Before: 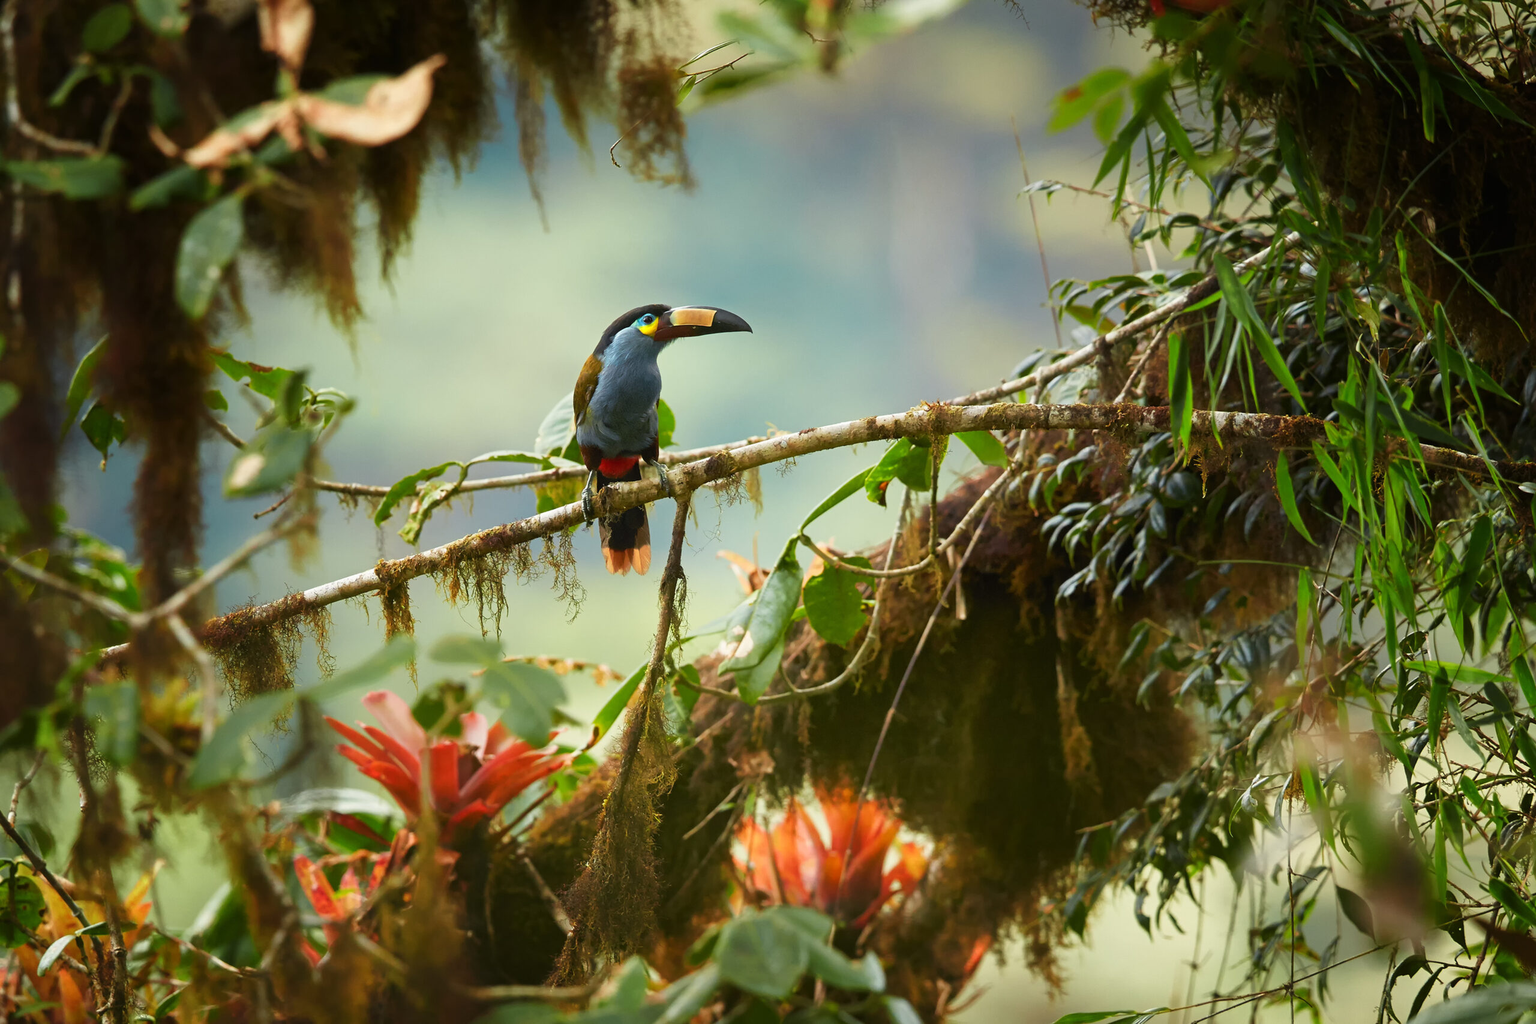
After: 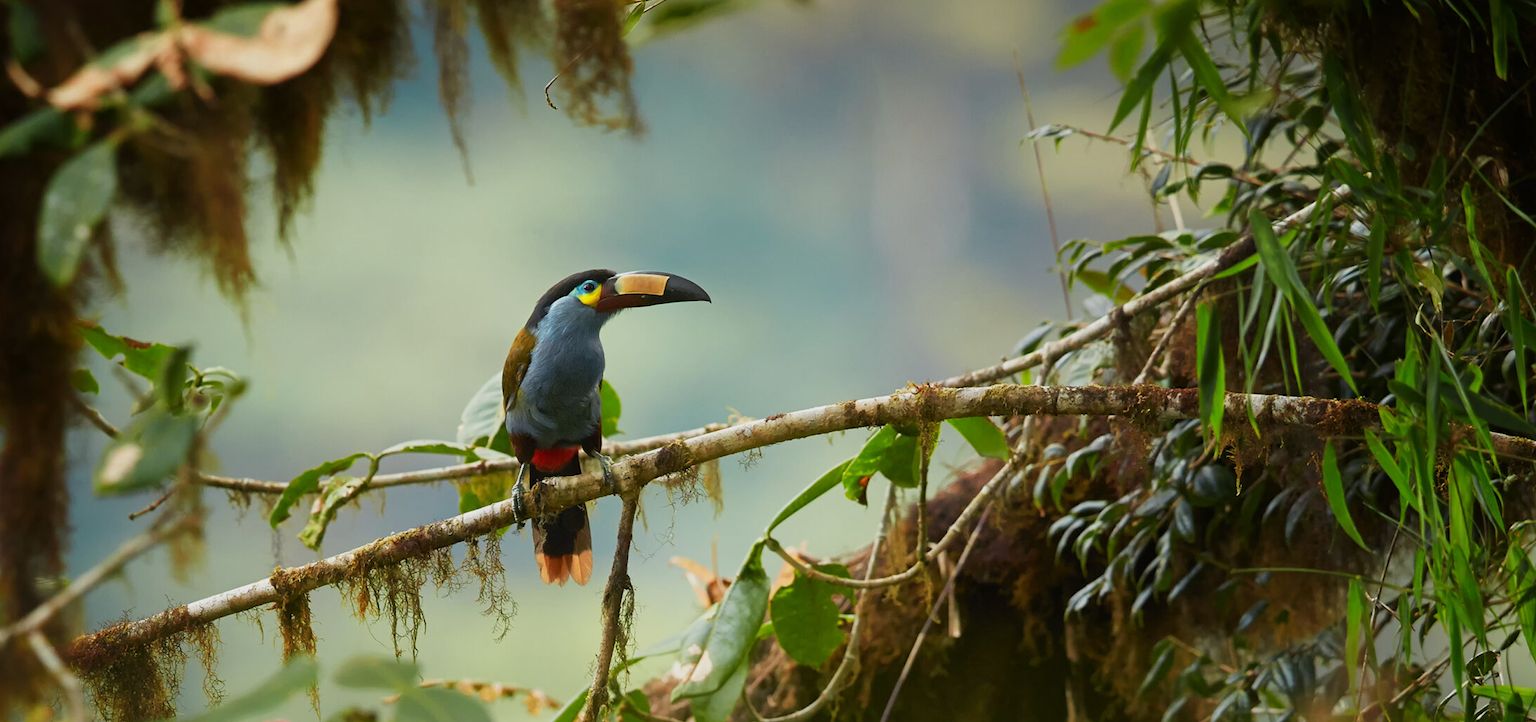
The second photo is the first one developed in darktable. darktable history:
exposure: exposure -0.293 EV, compensate highlight preservation false
crop and rotate: left 9.345%, top 7.22%, right 4.982%, bottom 32.331%
